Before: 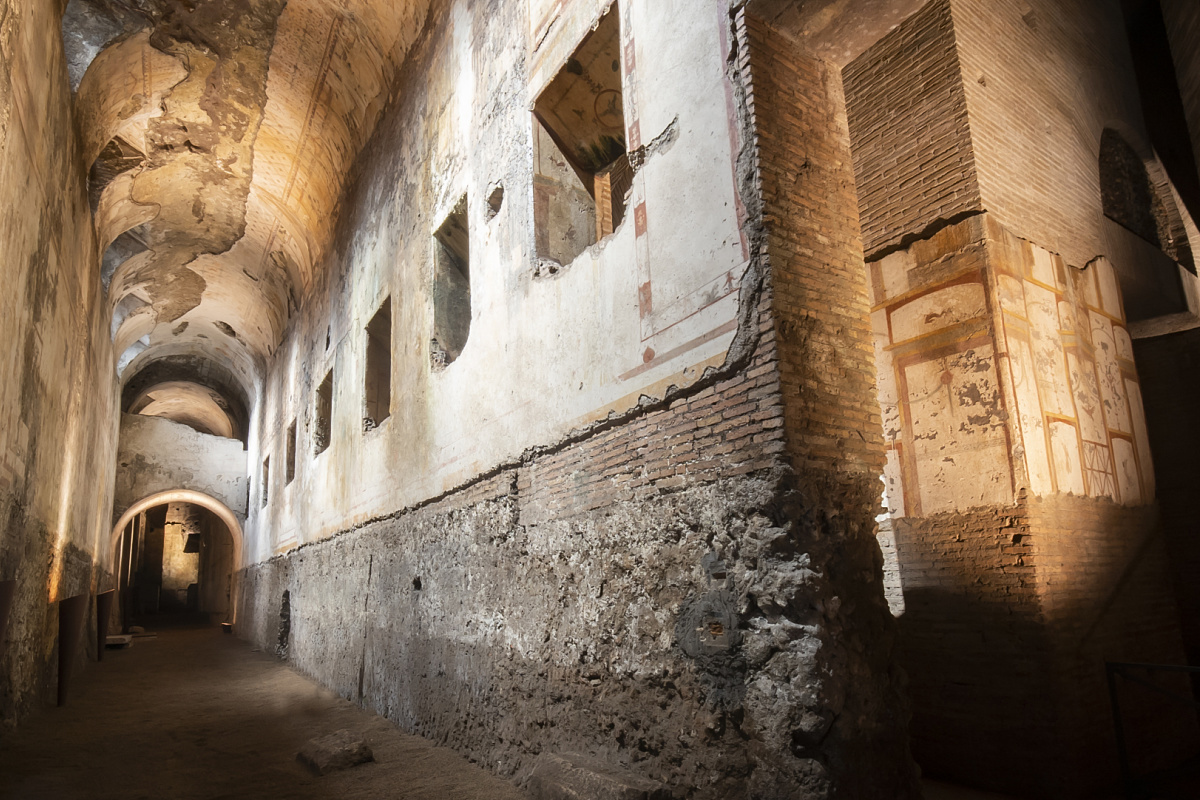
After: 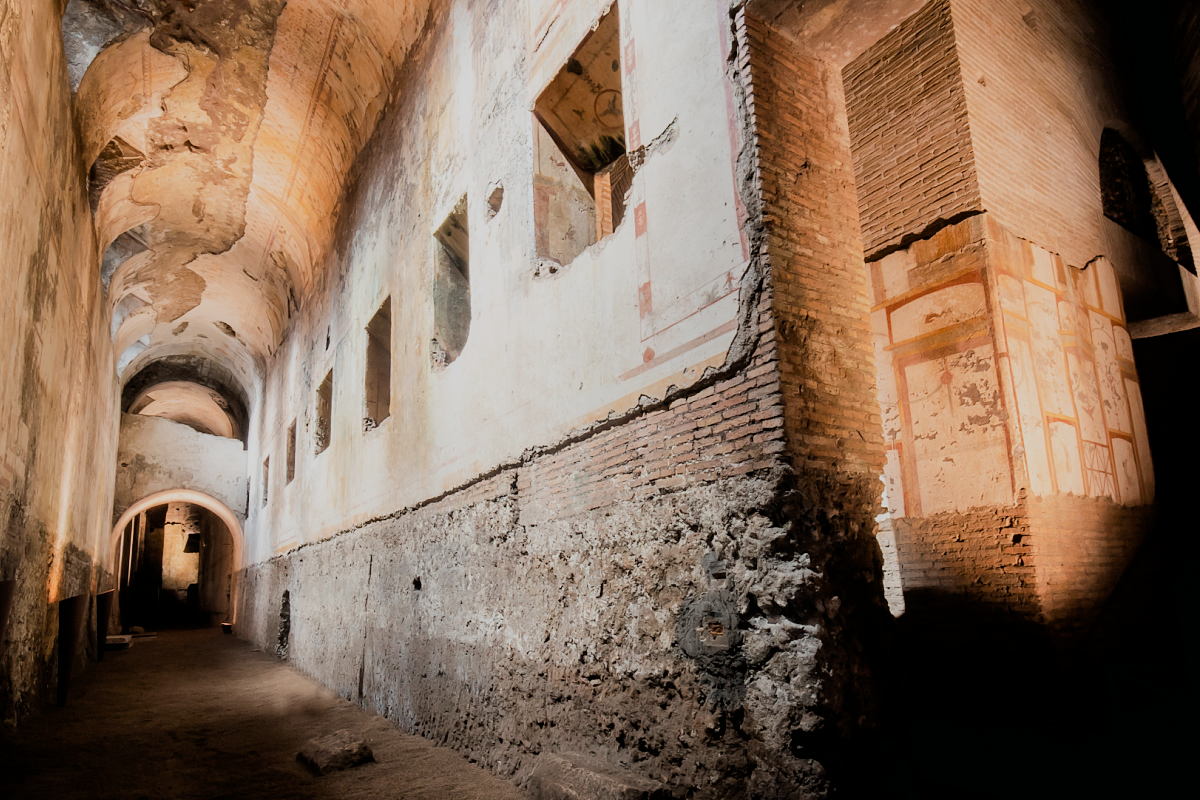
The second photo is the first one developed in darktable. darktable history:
filmic rgb: black relative exposure -6.2 EV, white relative exposure 6.96 EV, hardness 2.26
color correction: highlights b* -0.042
exposure: black level correction 0.001, exposure 0.499 EV, compensate highlight preservation false
